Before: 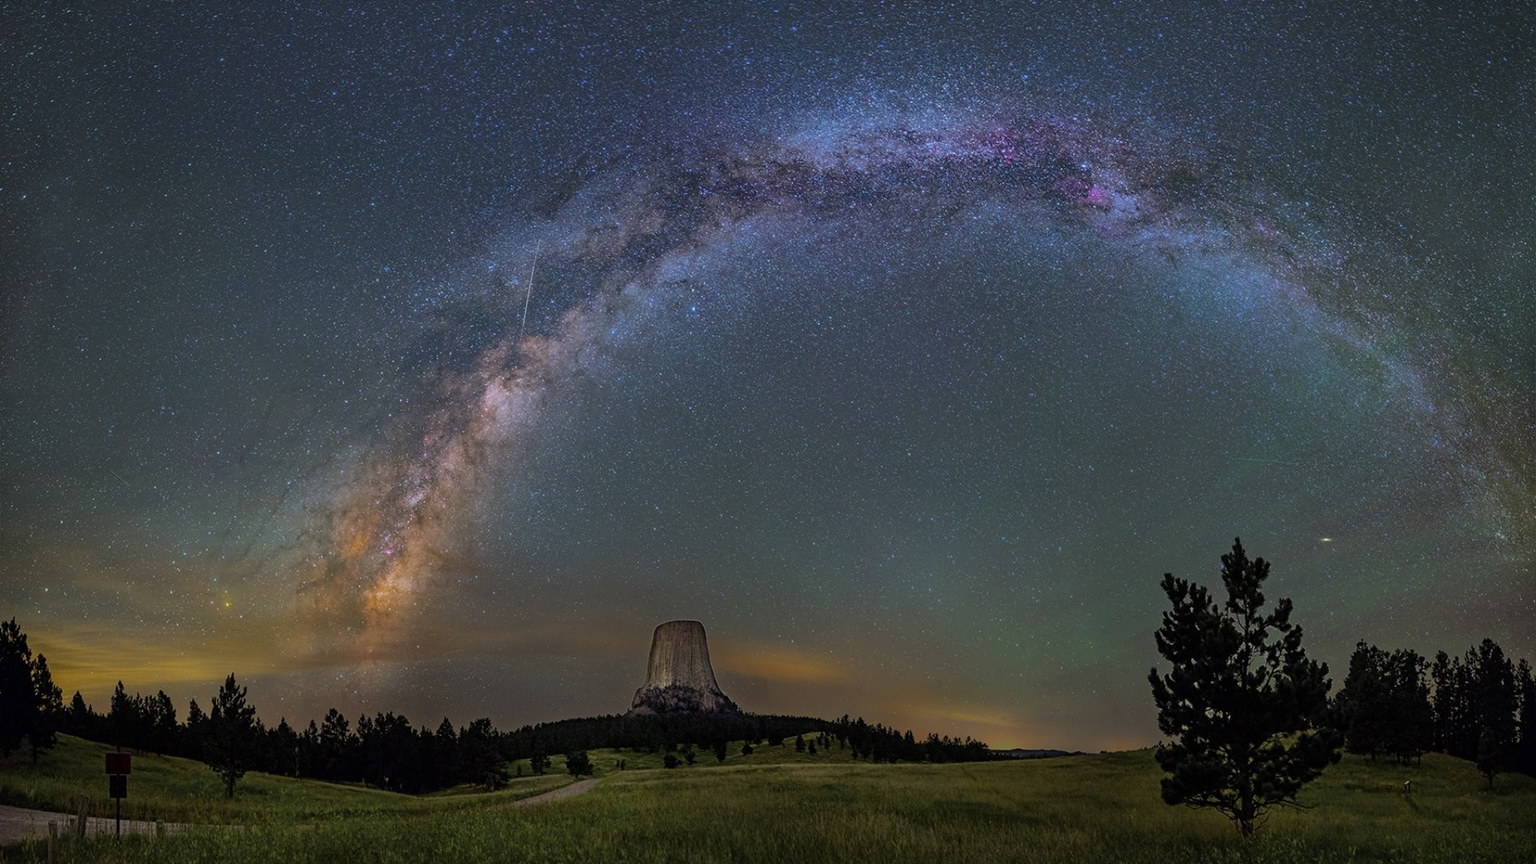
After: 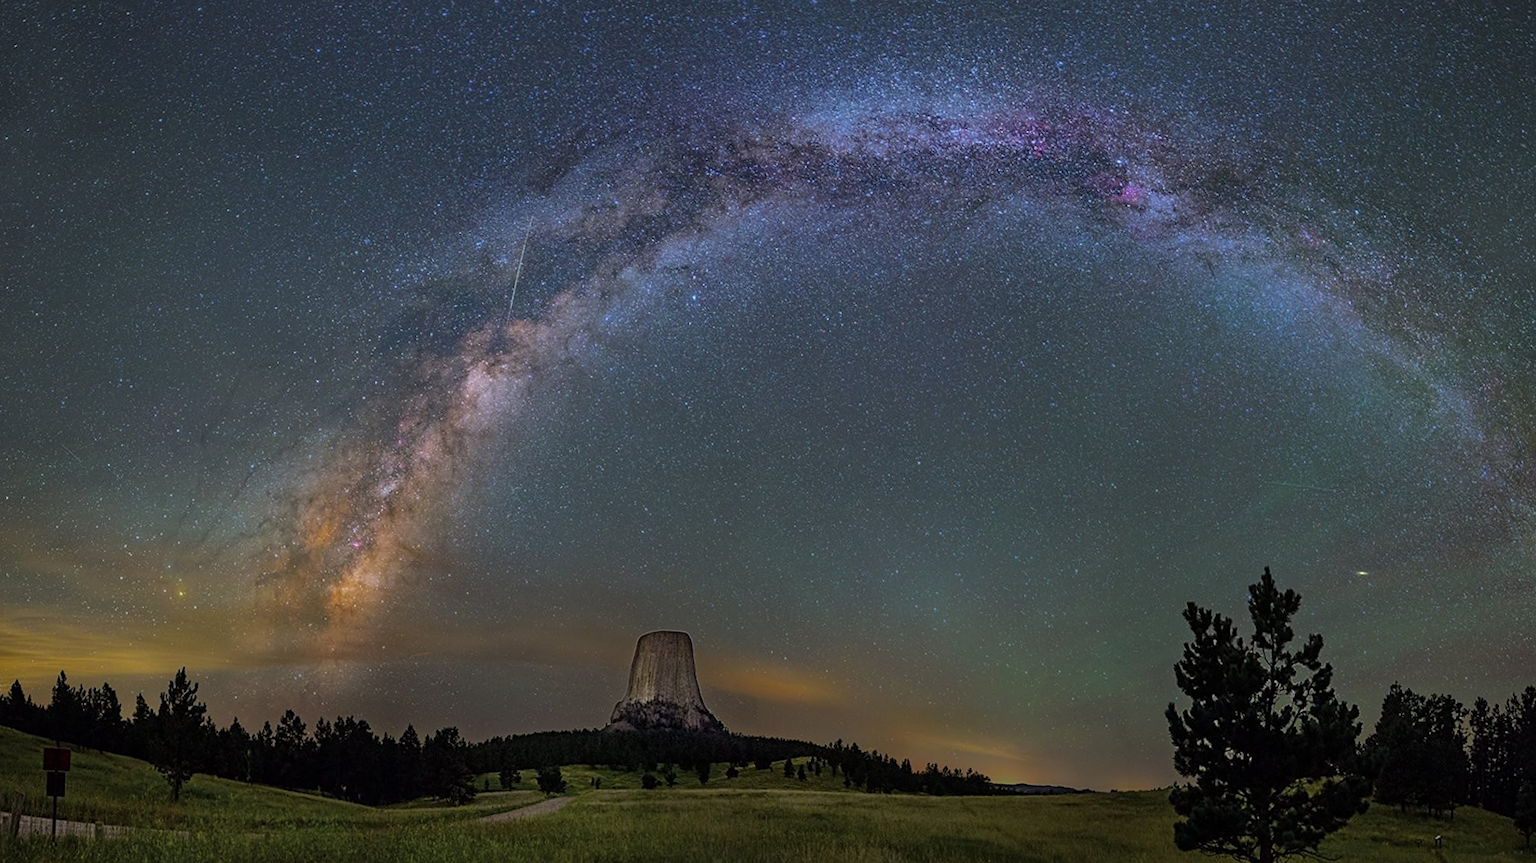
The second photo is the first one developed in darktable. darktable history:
sharpen: amount 0.2
crop and rotate: angle -2.38°
